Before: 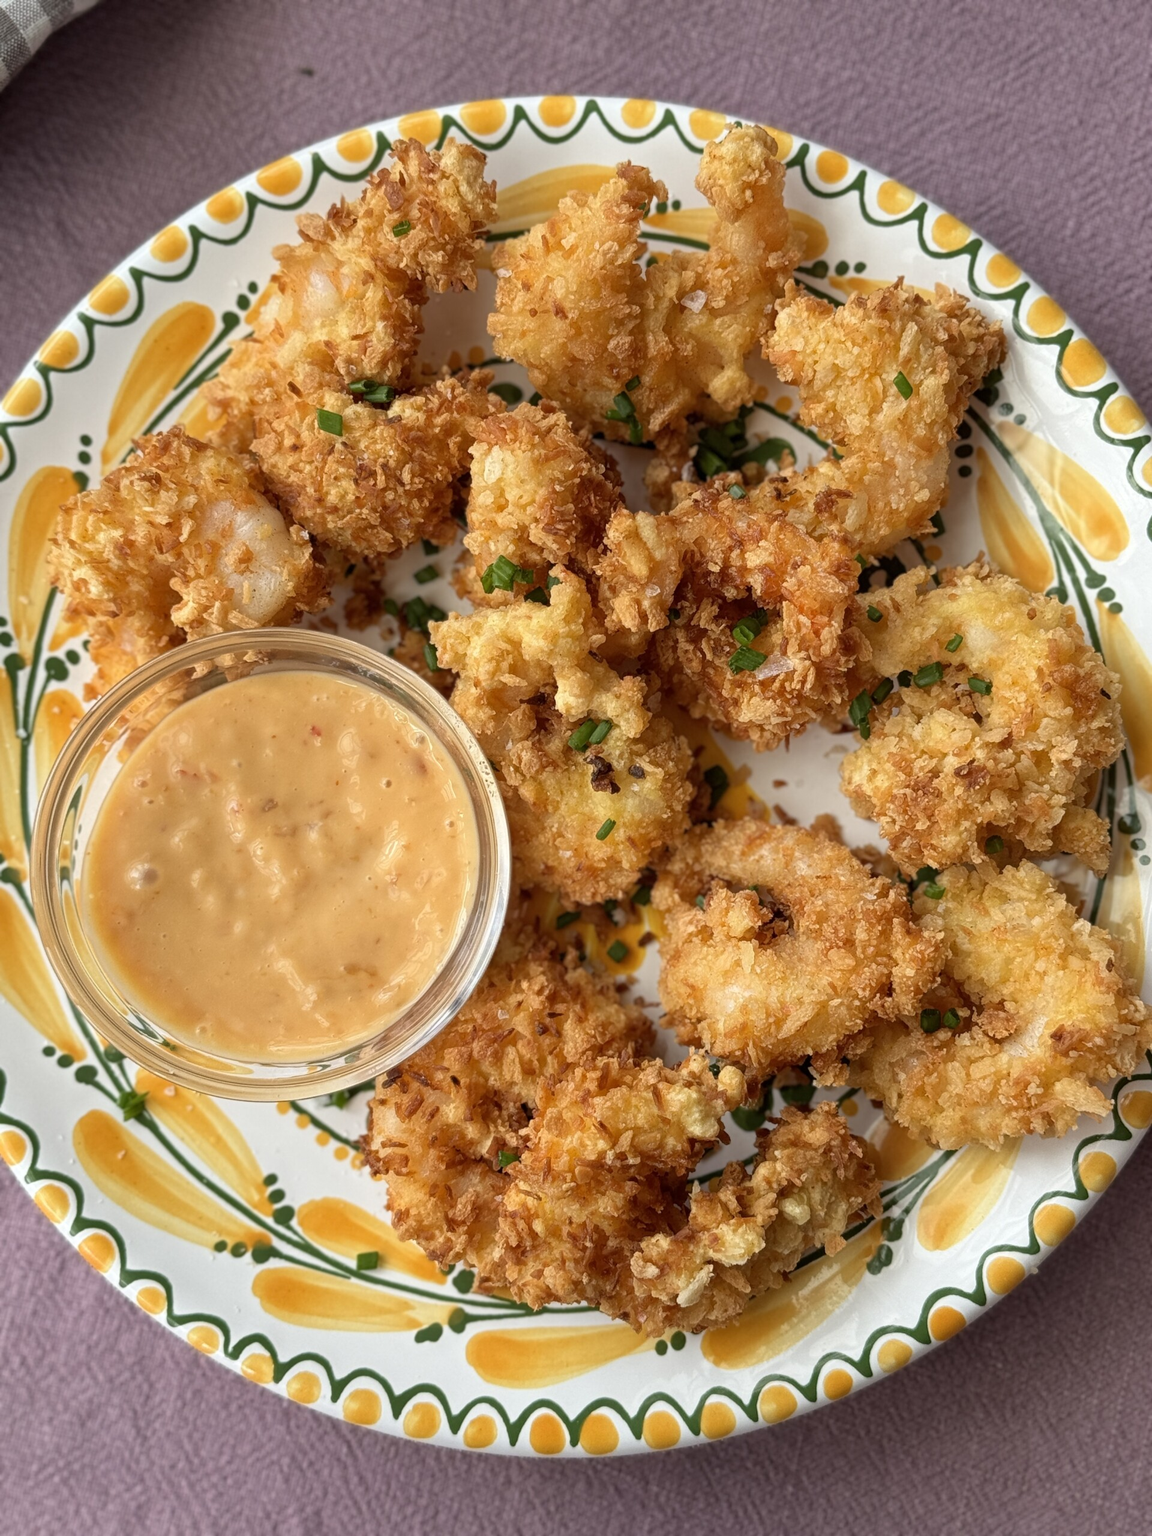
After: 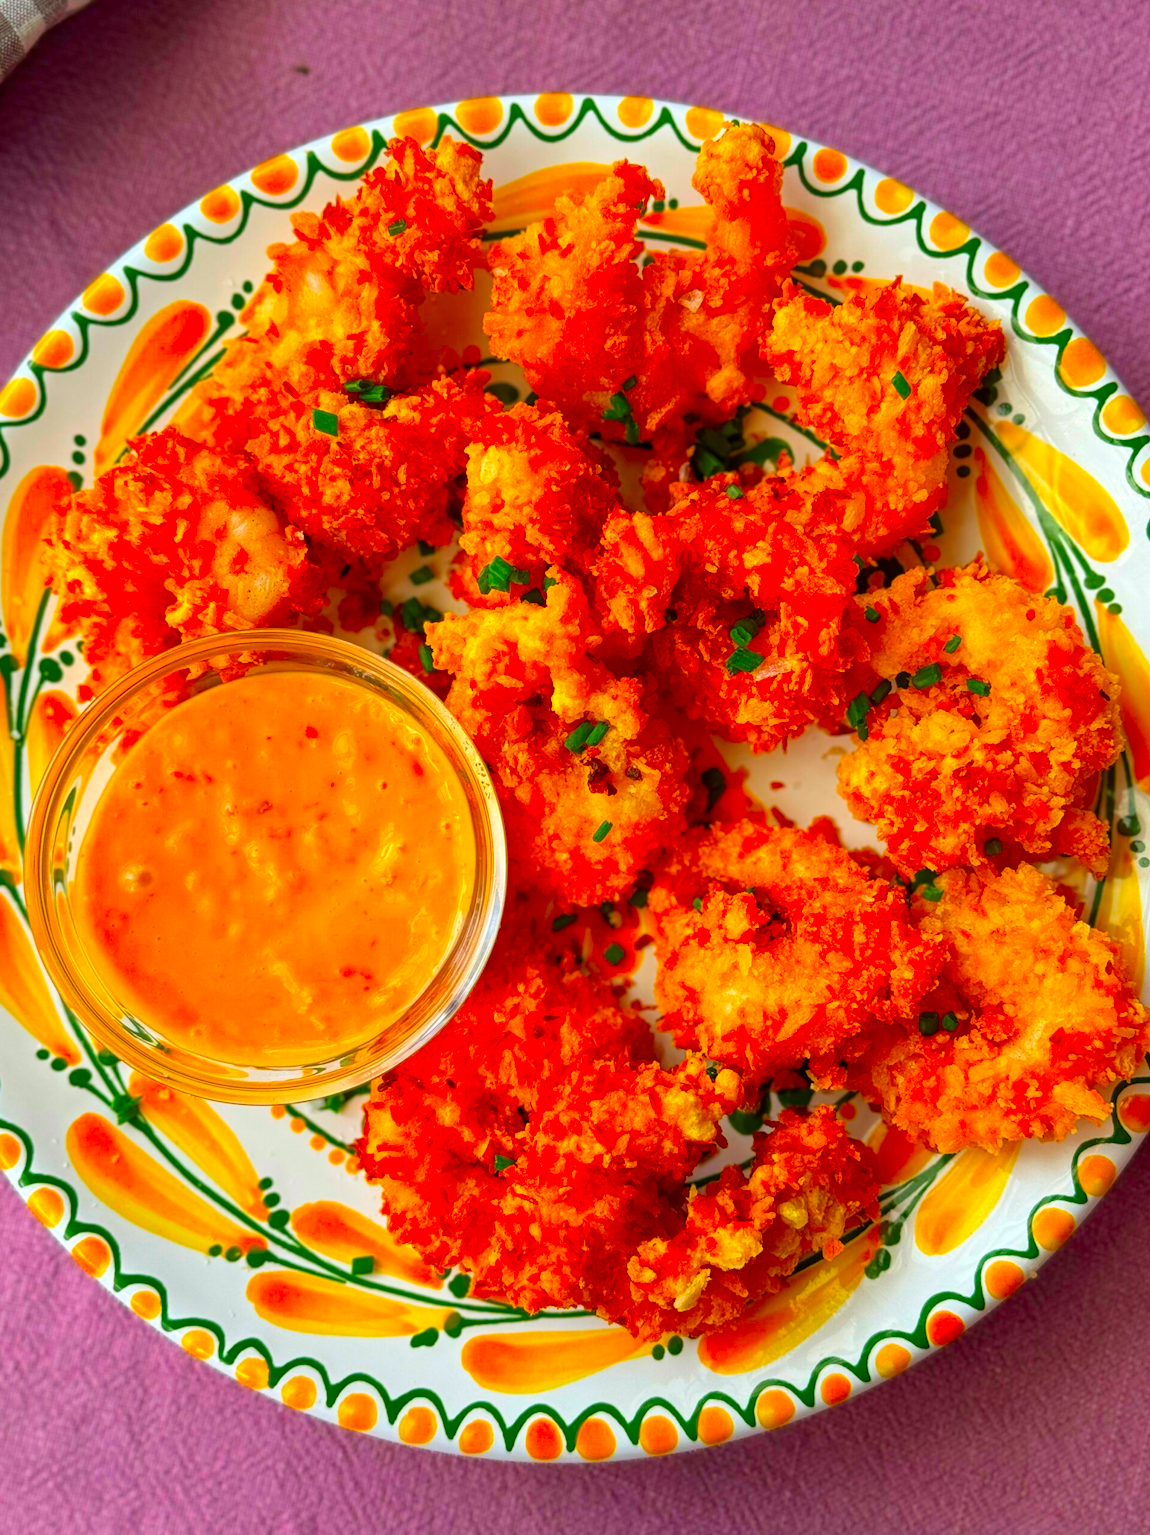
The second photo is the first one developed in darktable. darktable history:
crop and rotate: left 0.614%, top 0.179%, bottom 0.309%
color correction: saturation 3
